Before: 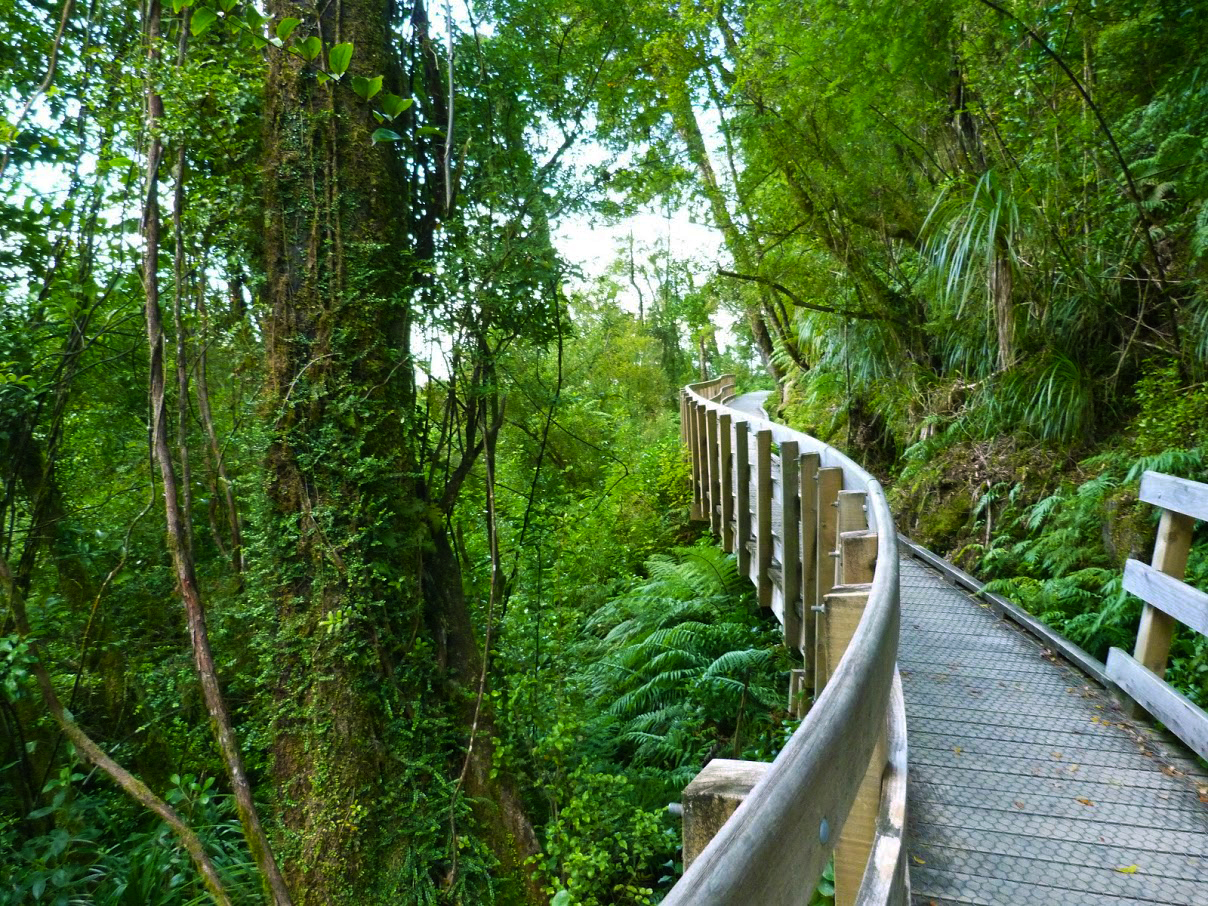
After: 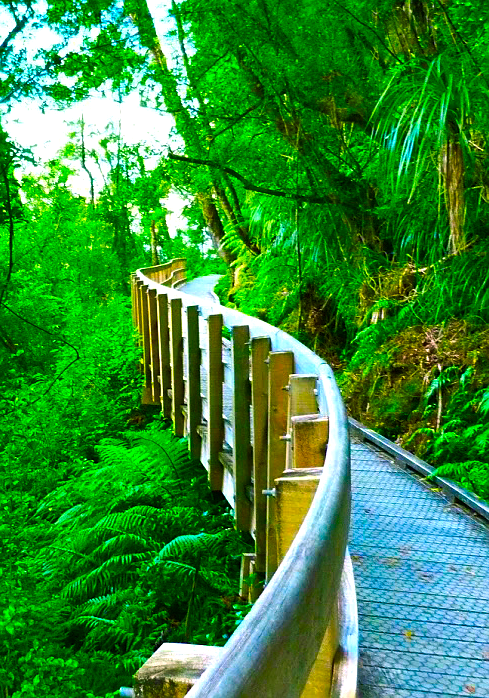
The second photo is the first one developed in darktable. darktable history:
crop: left 45.45%, top 12.886%, right 14.013%, bottom 10.012%
color correction: highlights b* 0.042, saturation 2.95
shadows and highlights: white point adjustment 0.83, soften with gaussian
sharpen: radius 1.038
tone equalizer: -8 EV -0.391 EV, -7 EV -0.4 EV, -6 EV -0.313 EV, -5 EV -0.232 EV, -3 EV 0.239 EV, -2 EV 0.322 EV, -1 EV 0.406 EV, +0 EV 0.398 EV, edges refinement/feathering 500, mask exposure compensation -1.57 EV, preserve details guided filter
